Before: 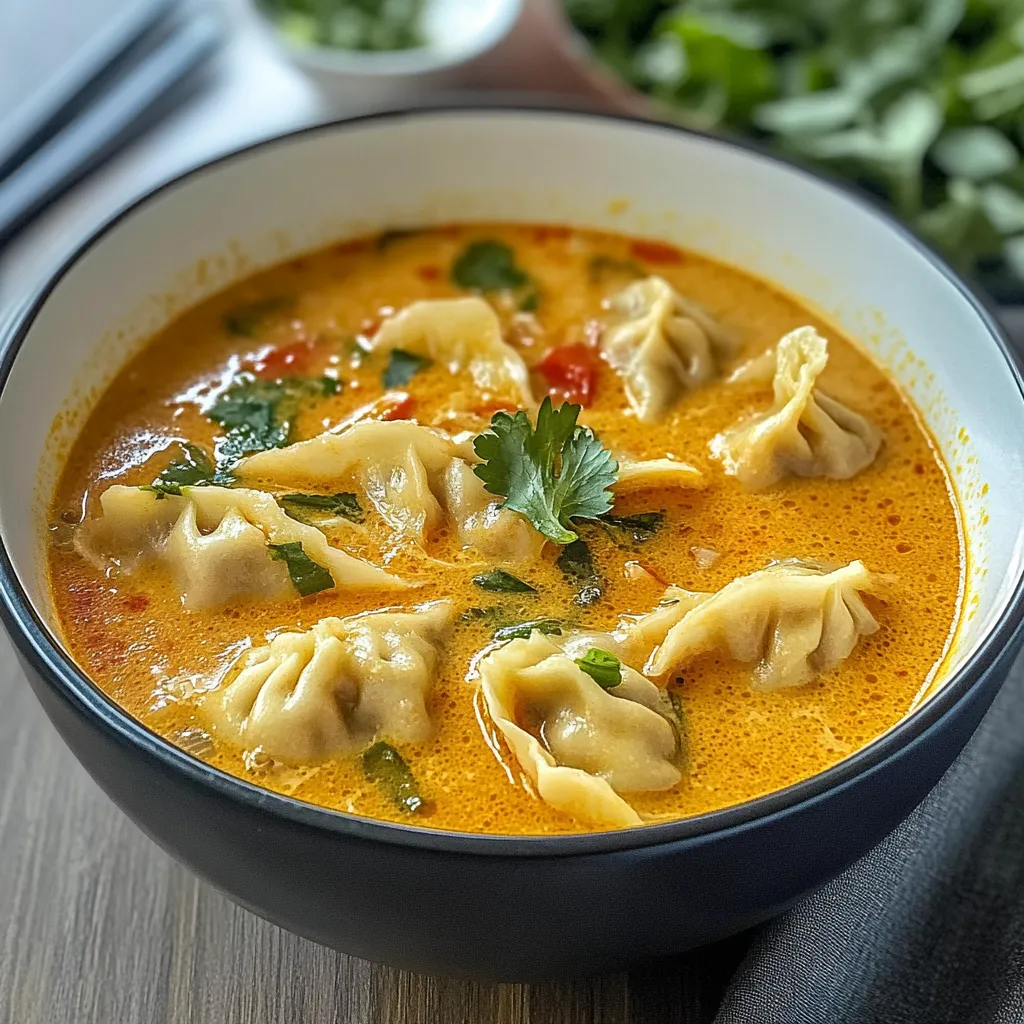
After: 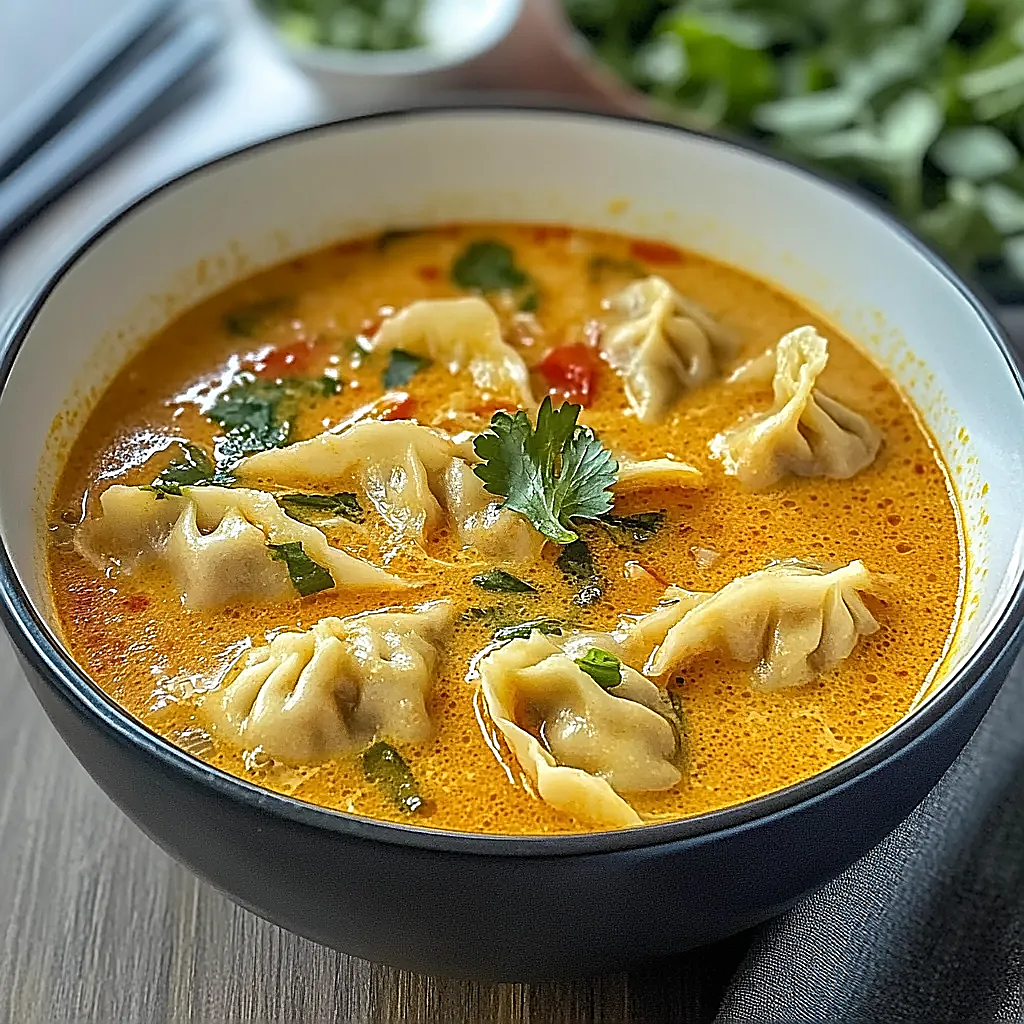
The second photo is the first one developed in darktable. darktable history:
sharpen: radius 1.646, amount 1.303
